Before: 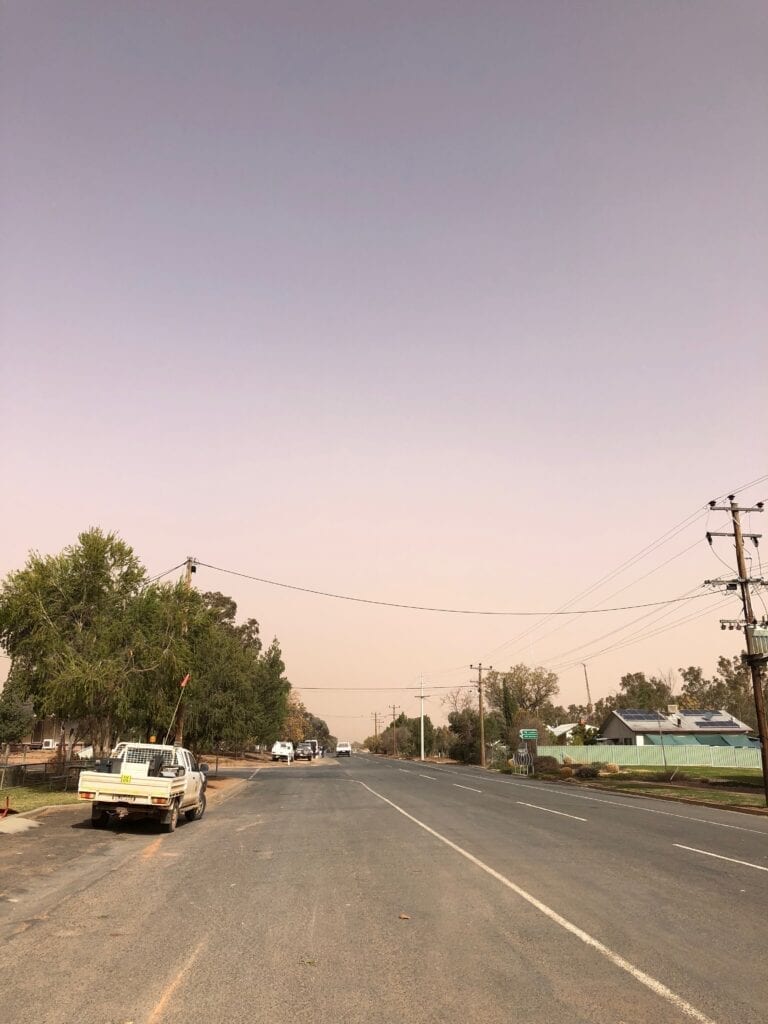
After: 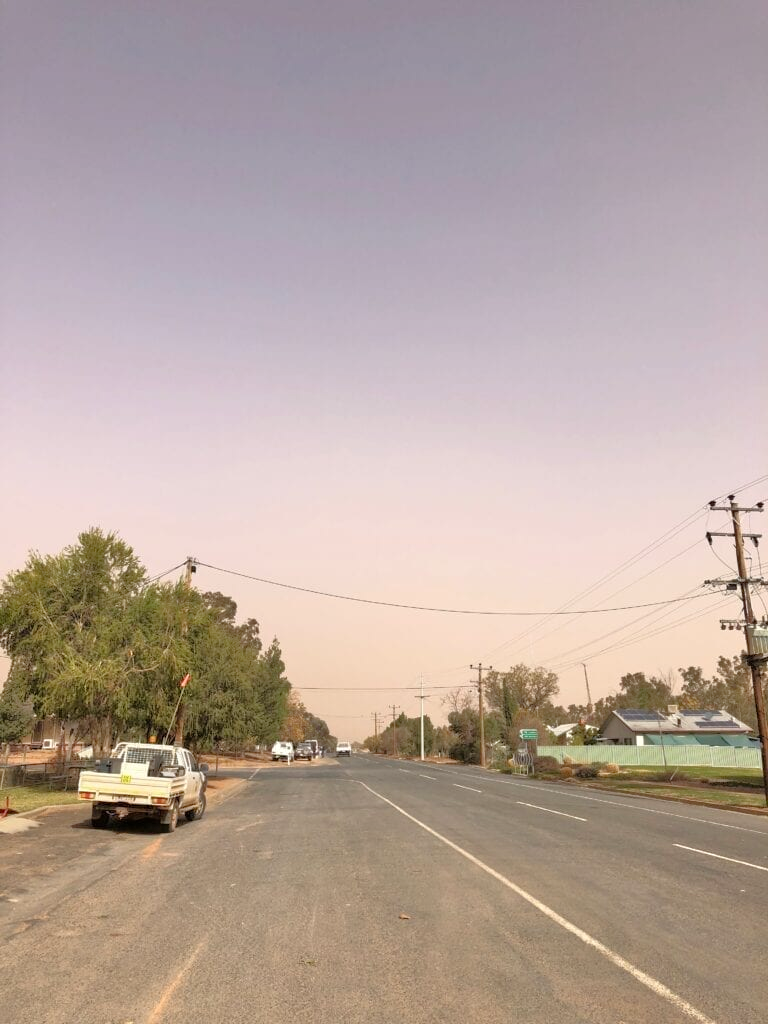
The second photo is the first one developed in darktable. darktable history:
tone equalizer: -7 EV 0.149 EV, -6 EV 0.579 EV, -5 EV 1.12 EV, -4 EV 1.29 EV, -3 EV 1.18 EV, -2 EV 0.6 EV, -1 EV 0.152 EV
